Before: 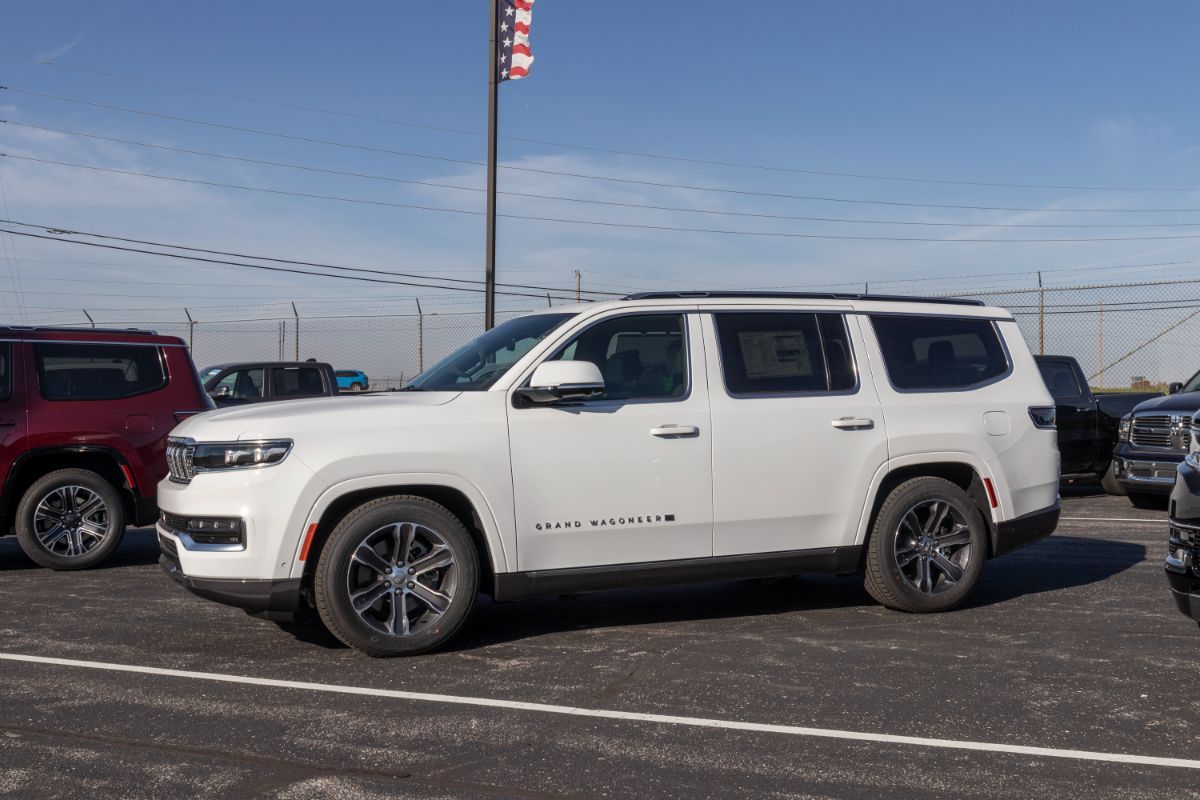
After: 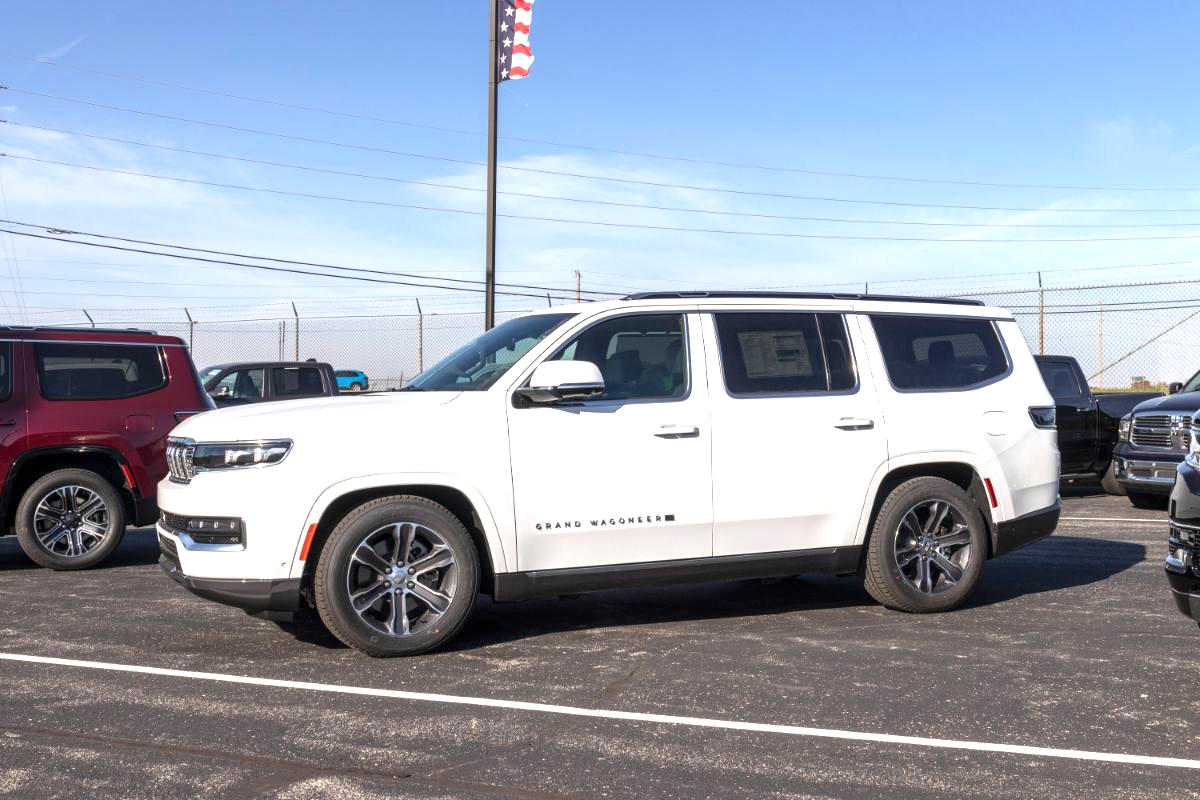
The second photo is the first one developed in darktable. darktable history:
exposure: exposure 1.158 EV, compensate highlight preservation false
